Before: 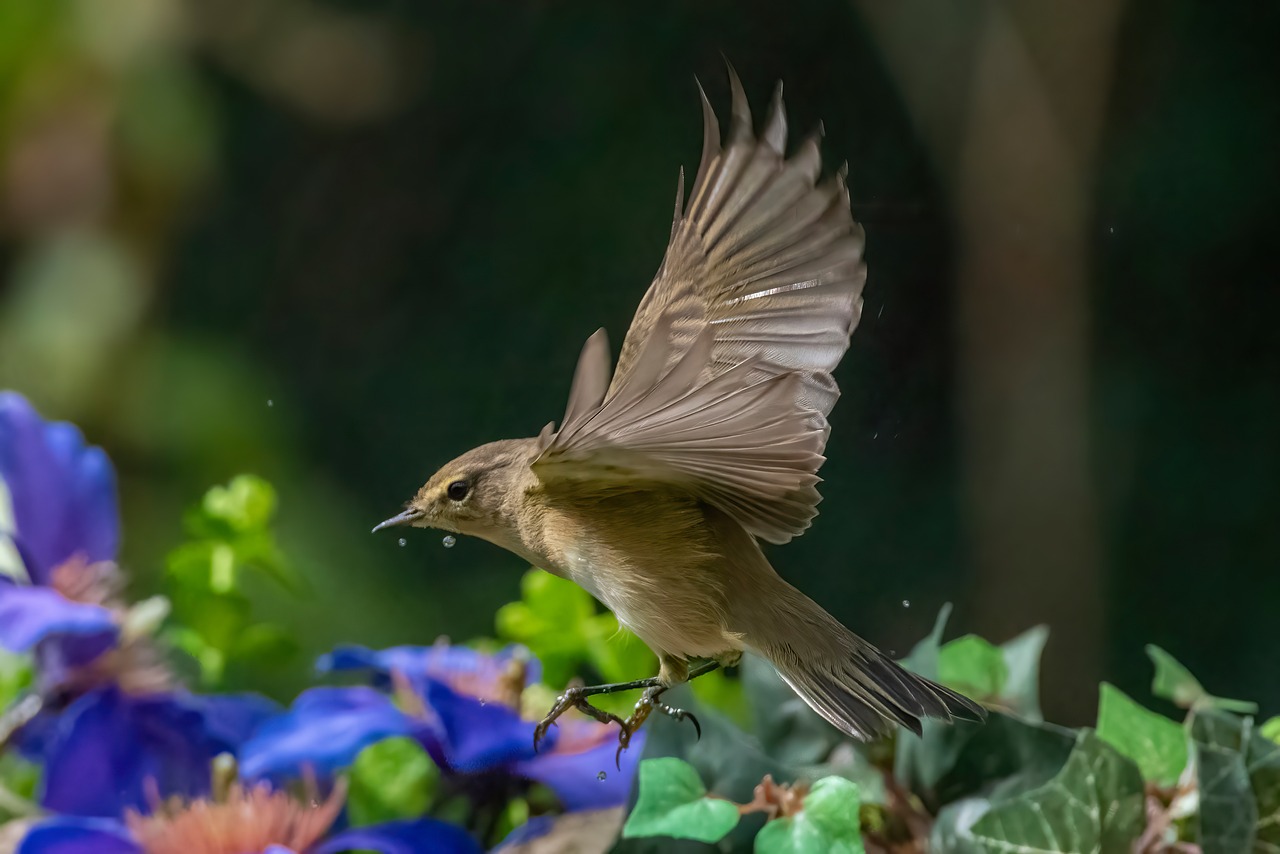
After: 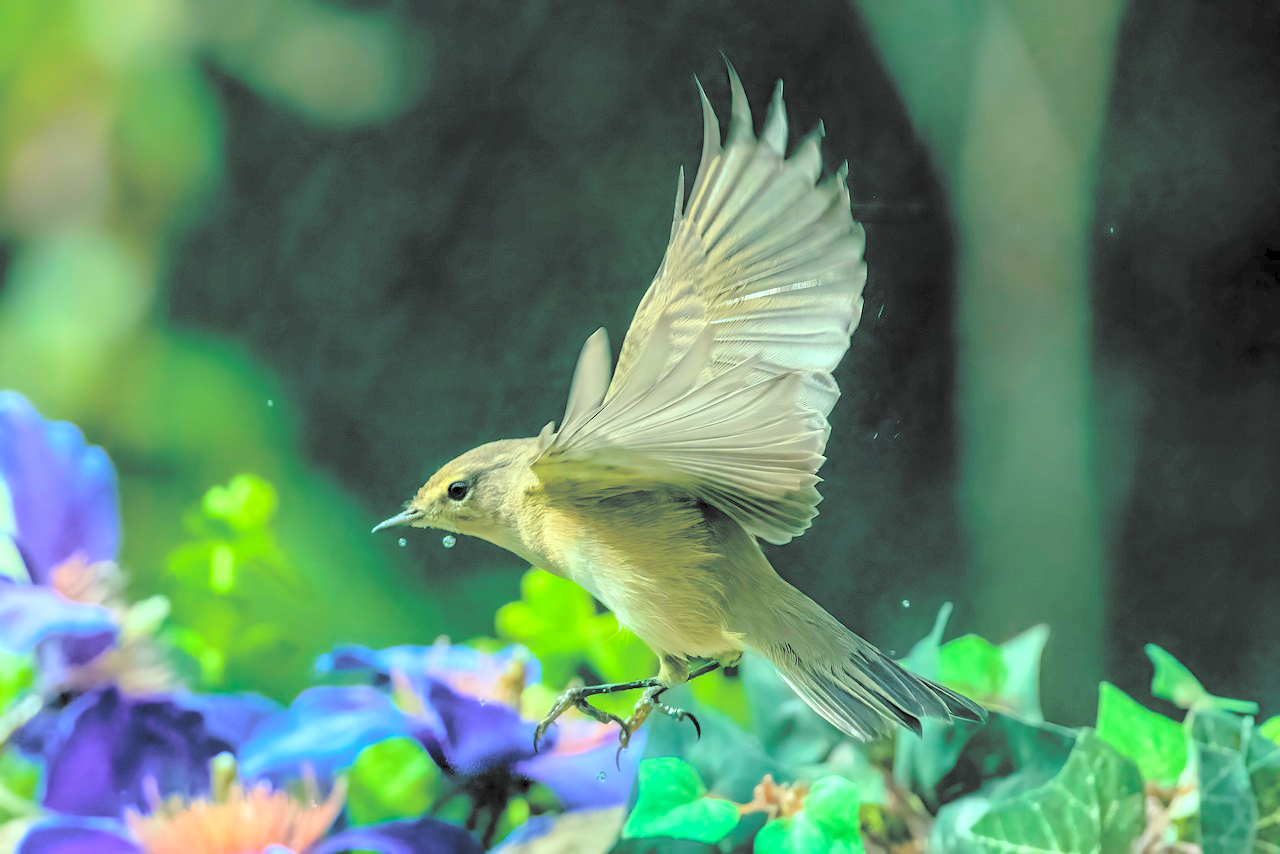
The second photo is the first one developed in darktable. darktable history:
contrast brightness saturation: brightness 1
color balance rgb: shadows lift › luminance -7.7%, shadows lift › chroma 2.13%, shadows lift › hue 165.27°, power › luminance -7.77%, power › chroma 1.1%, power › hue 215.88°, highlights gain › luminance 15.15%, highlights gain › chroma 7%, highlights gain › hue 125.57°, global offset › luminance -0.33%, global offset › chroma 0.11%, global offset › hue 165.27°, perceptual saturation grading › global saturation 24.42%, perceptual saturation grading › highlights -24.42%, perceptual saturation grading › mid-tones 24.42%, perceptual saturation grading › shadows 40%, perceptual brilliance grading › global brilliance -5%, perceptual brilliance grading › highlights 24.42%, perceptual brilliance grading › mid-tones 7%, perceptual brilliance grading › shadows -5%
